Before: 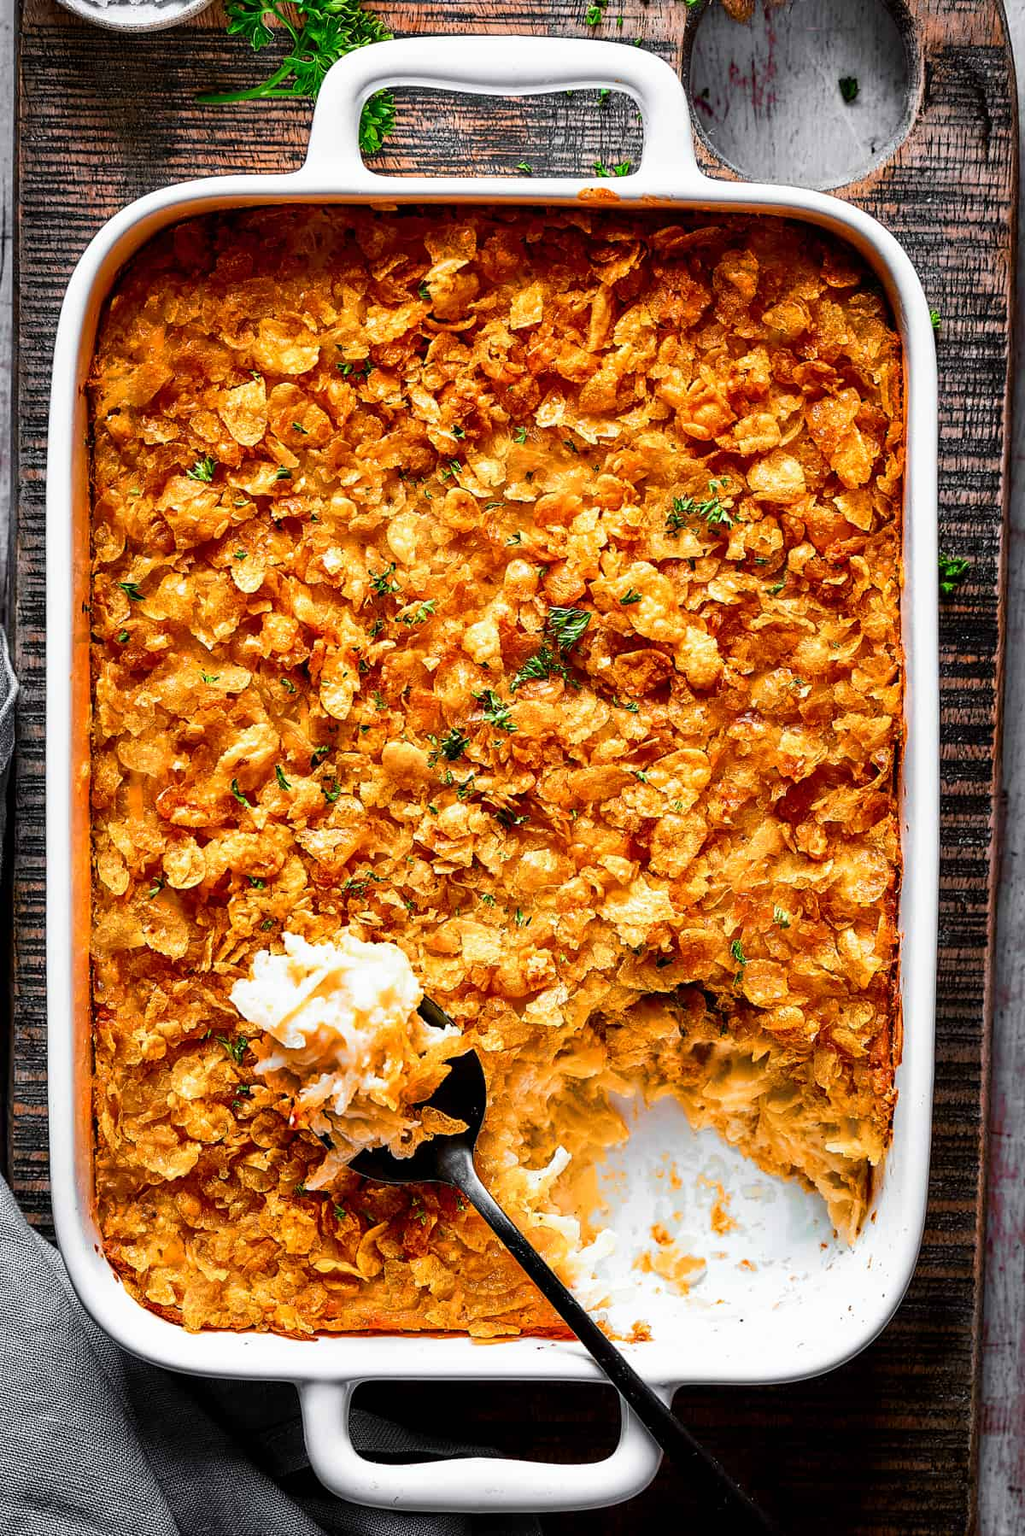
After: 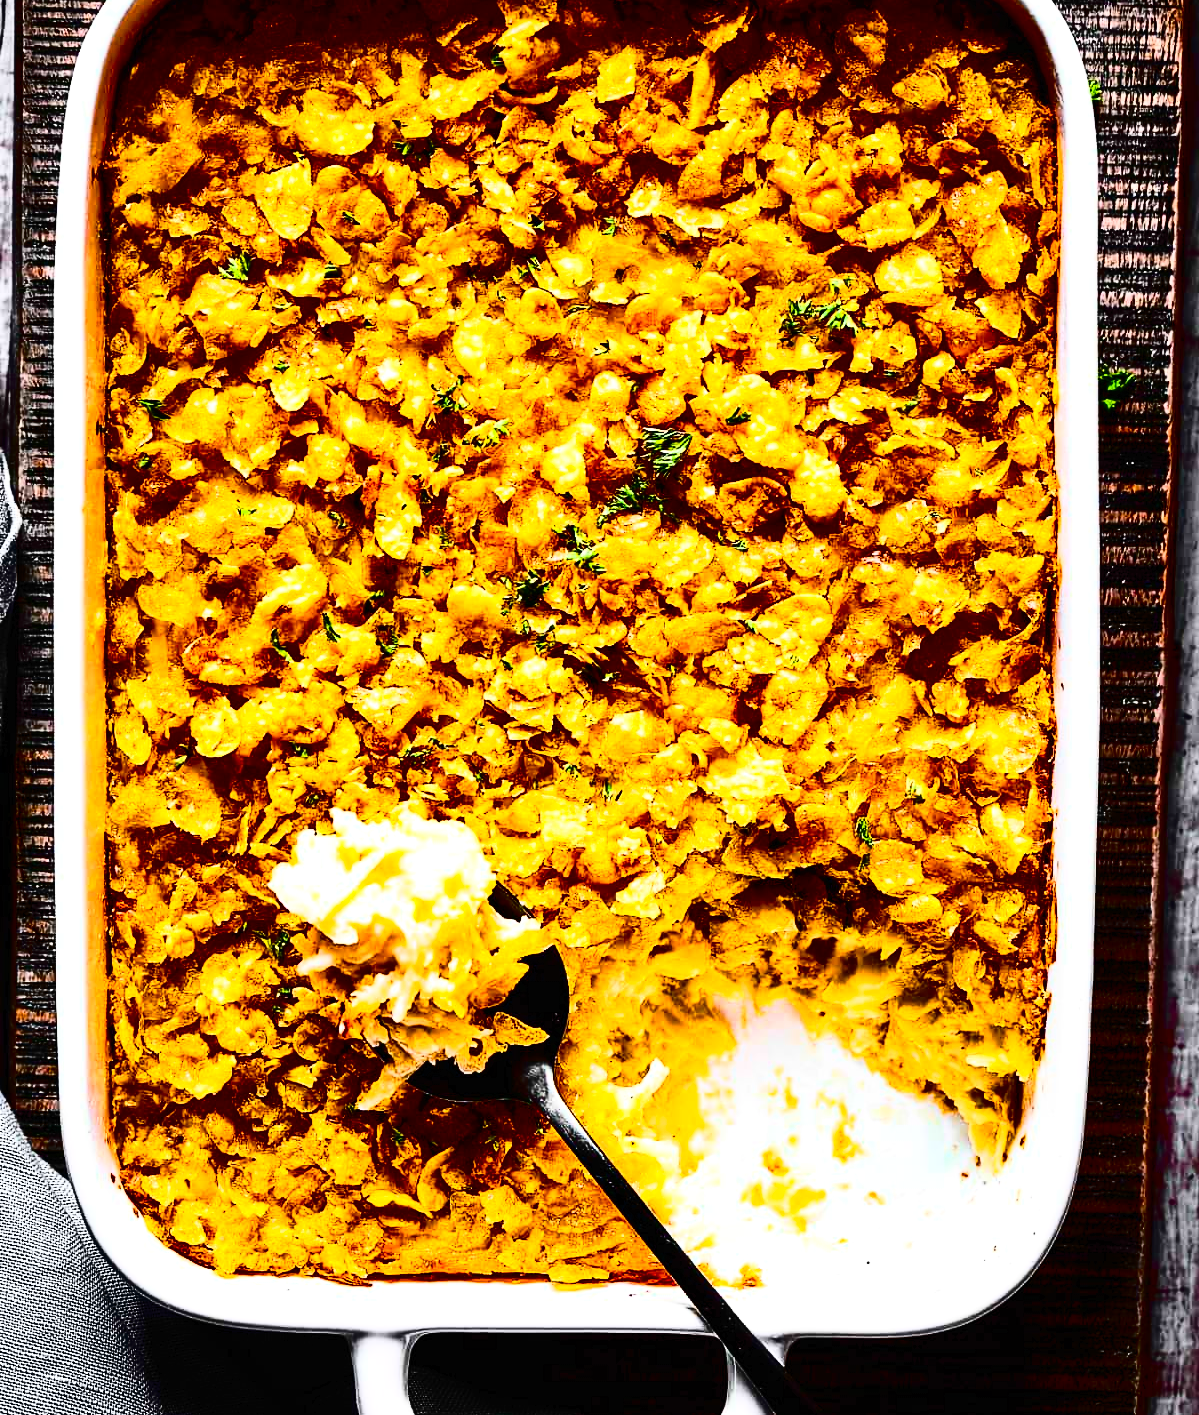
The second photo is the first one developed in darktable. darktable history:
tone curve: curves: ch0 [(0, 0) (0.003, 0.01) (0.011, 0.01) (0.025, 0.011) (0.044, 0.014) (0.069, 0.018) (0.1, 0.022) (0.136, 0.026) (0.177, 0.035) (0.224, 0.051) (0.277, 0.085) (0.335, 0.158) (0.399, 0.299) (0.468, 0.457) (0.543, 0.634) (0.623, 0.801) (0.709, 0.904) (0.801, 0.963) (0.898, 0.986) (1, 1)], color space Lab, independent channels, preserve colors none
tone equalizer: -8 EV -0.397 EV, -7 EV -0.366 EV, -6 EV -0.34 EV, -5 EV -0.183 EV, -3 EV 0.215 EV, -2 EV 0.304 EV, -1 EV 0.4 EV, +0 EV 0.4 EV, edges refinement/feathering 500, mask exposure compensation -1.57 EV, preserve details no
color balance rgb: perceptual saturation grading › global saturation 36.804%, perceptual saturation grading › shadows 35.735%
crop and rotate: top 15.751%, bottom 5.526%
